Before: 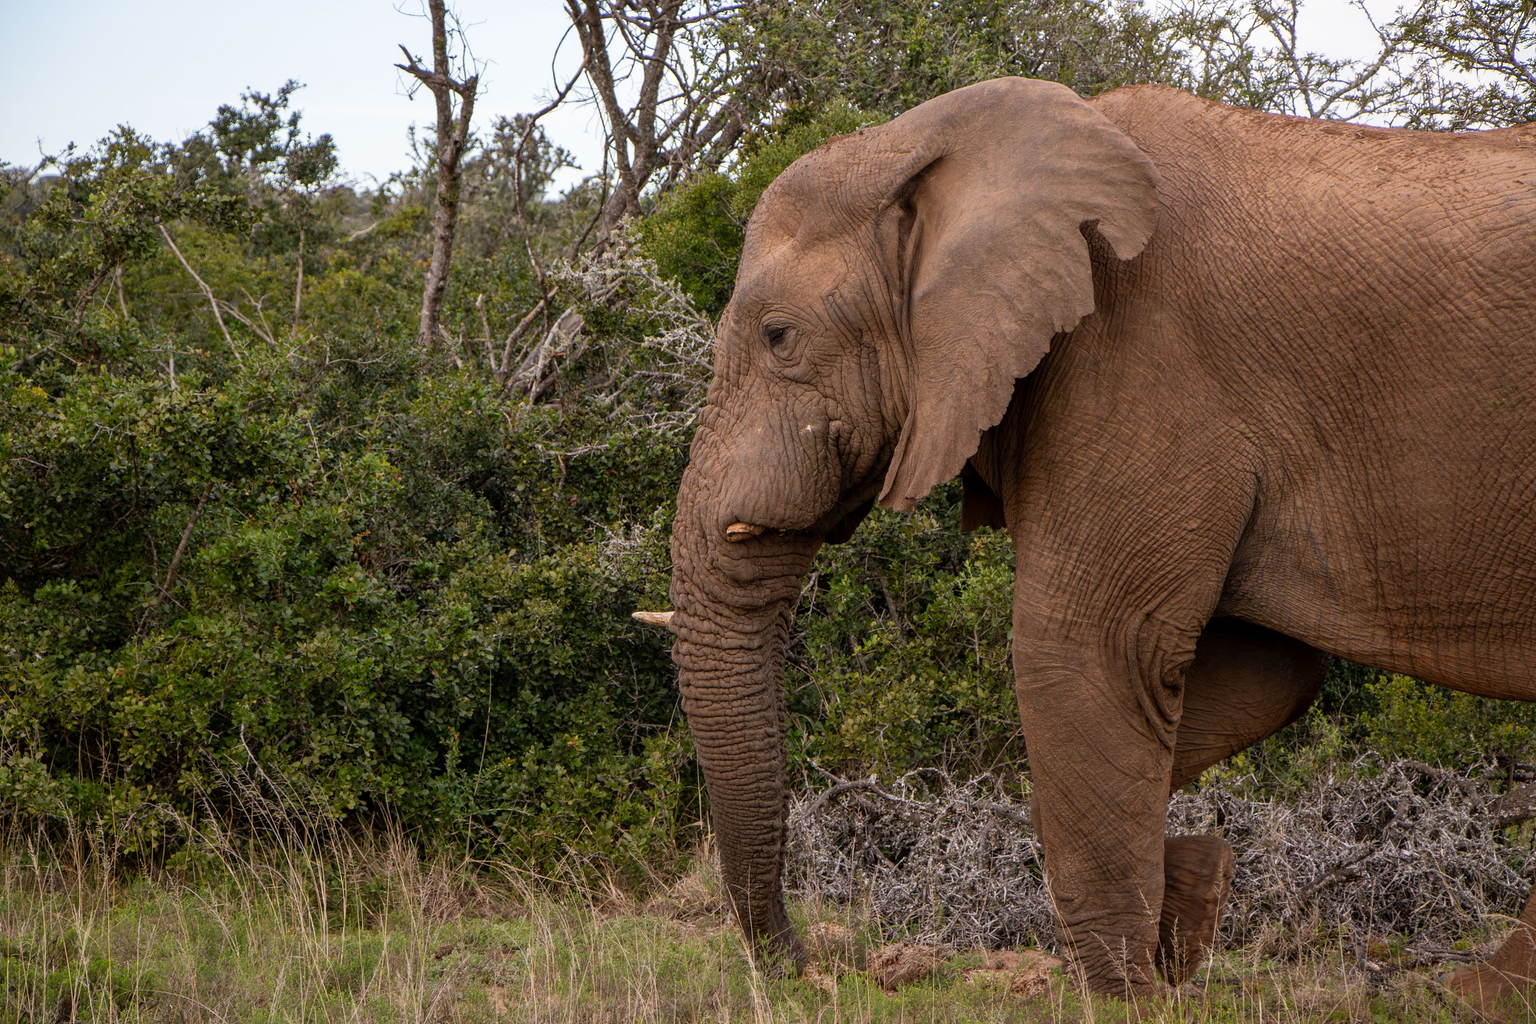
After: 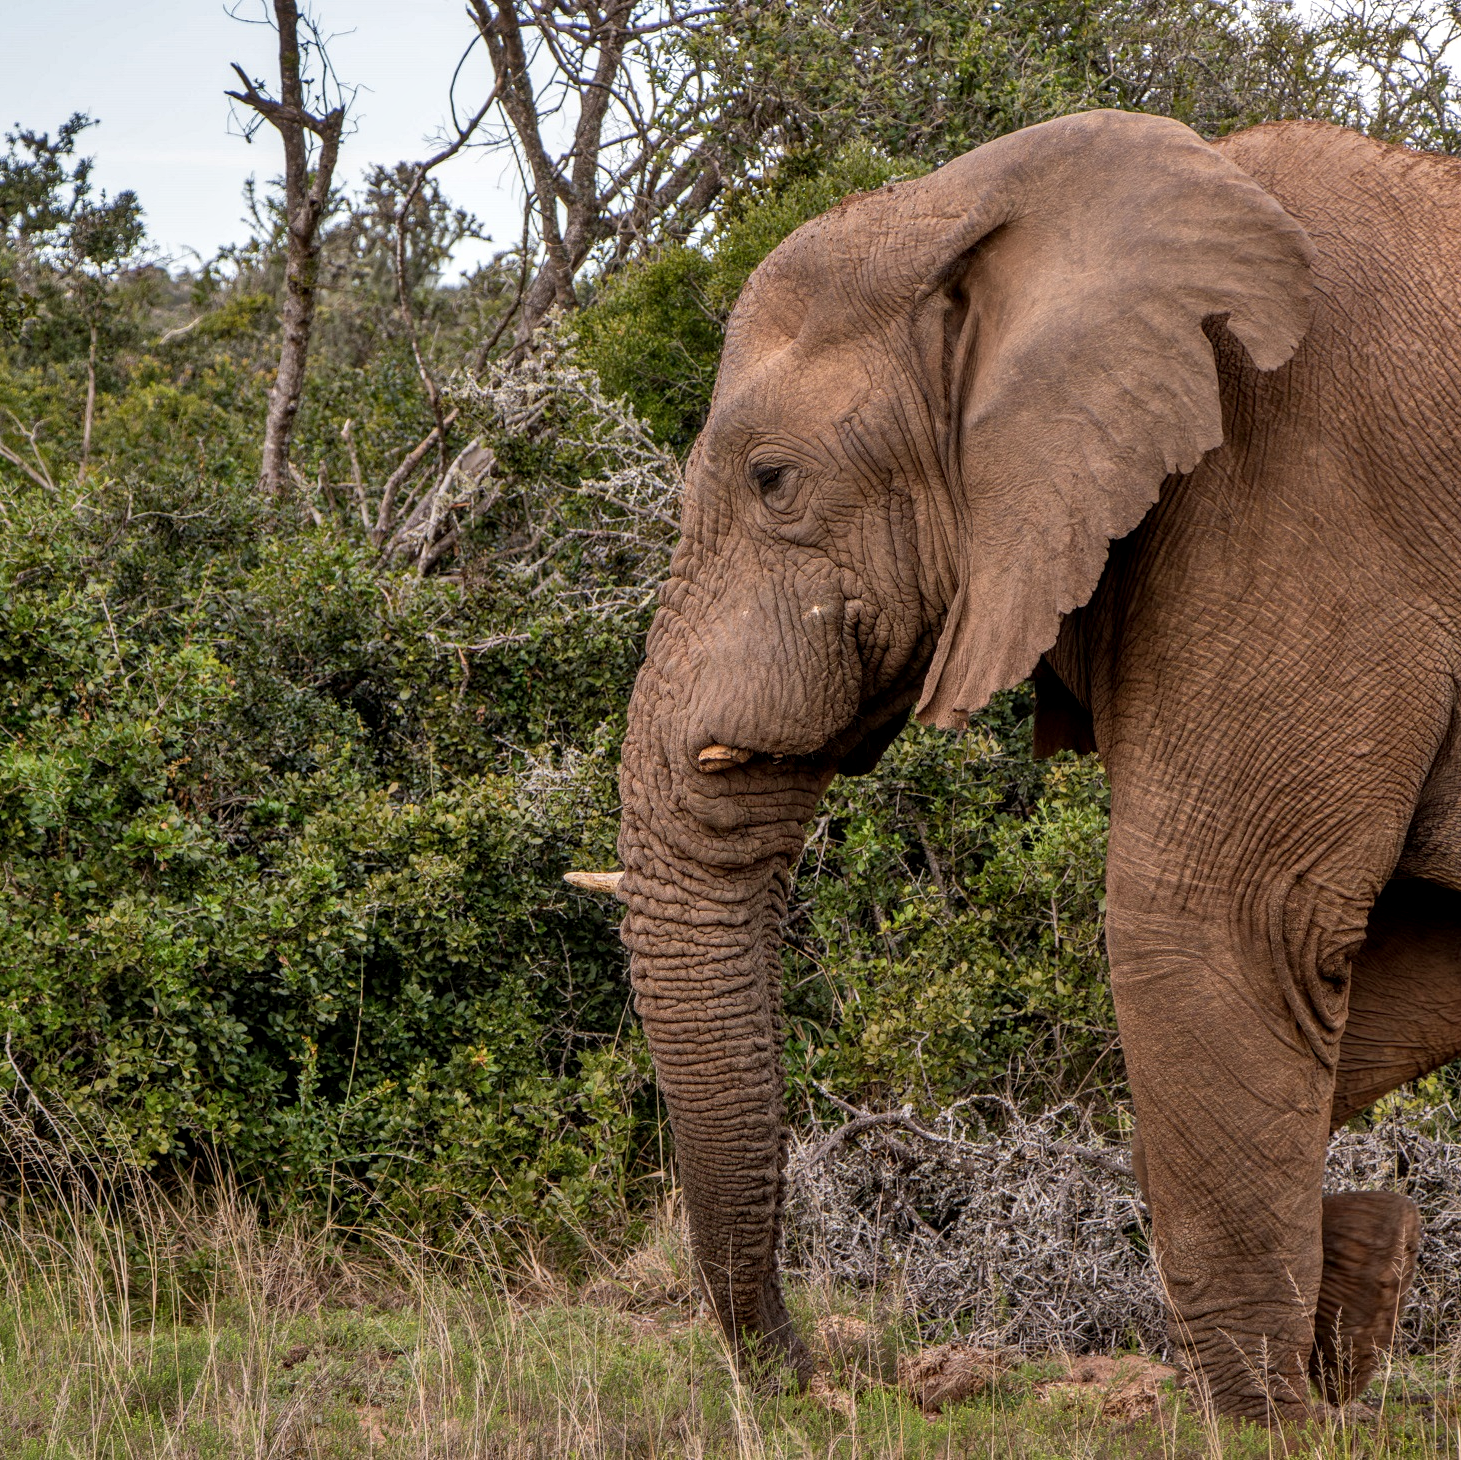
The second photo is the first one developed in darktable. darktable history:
shadows and highlights: soften with gaussian
crop: left 15.407%, right 17.815%
local contrast: on, module defaults
